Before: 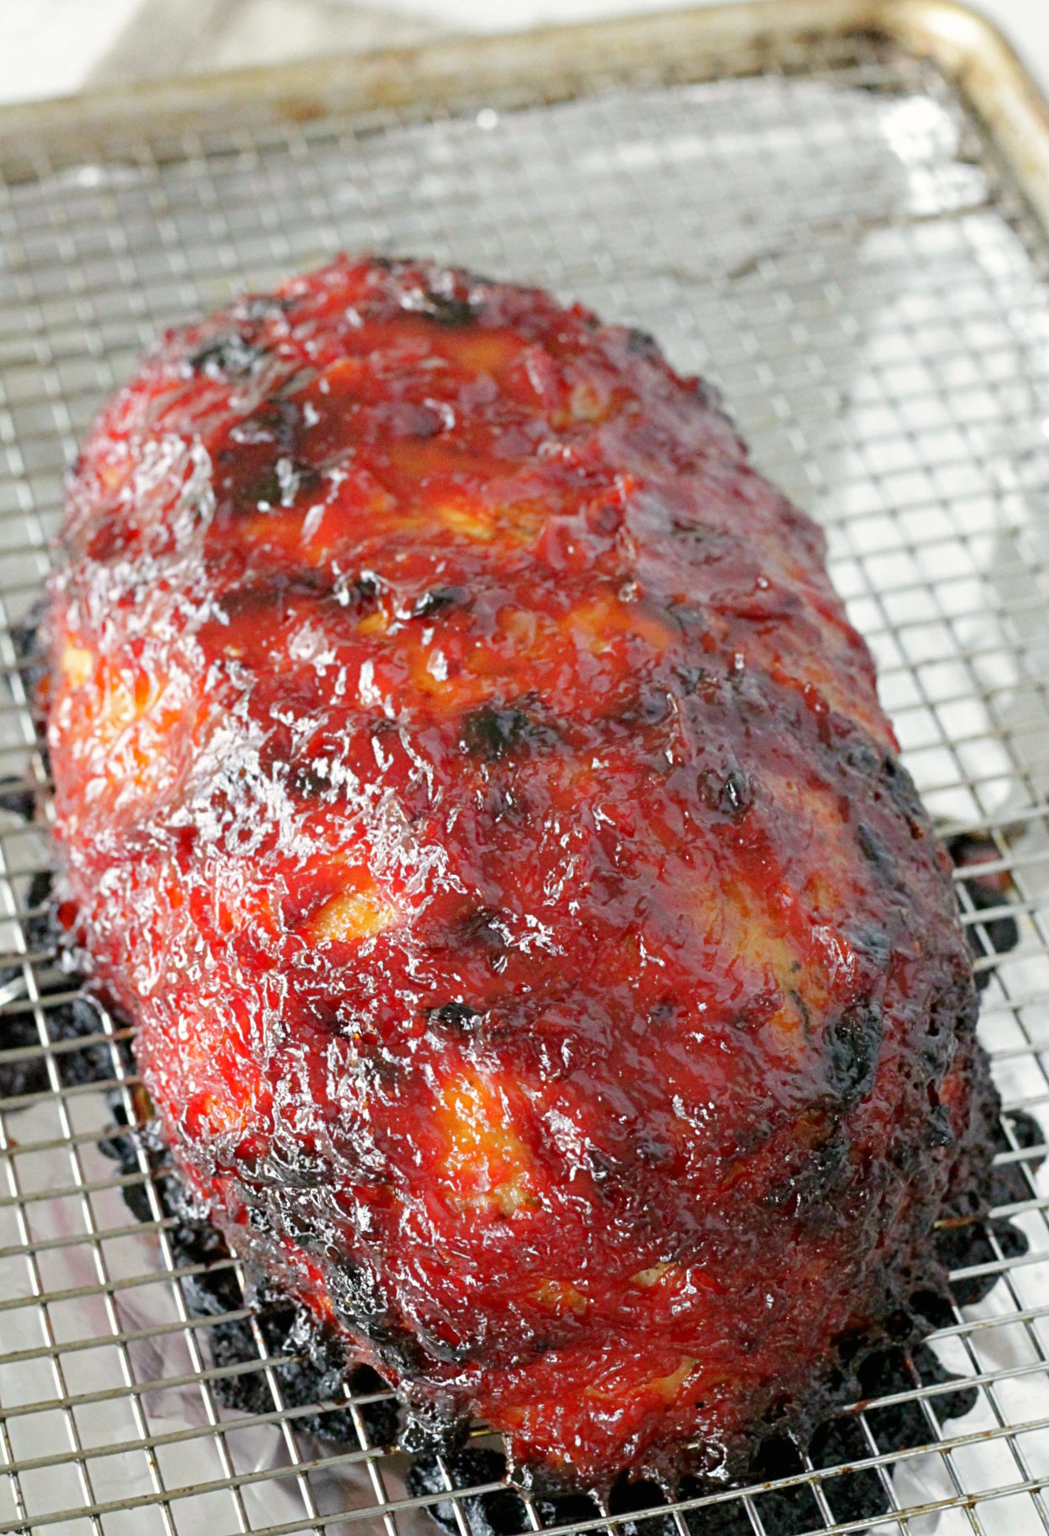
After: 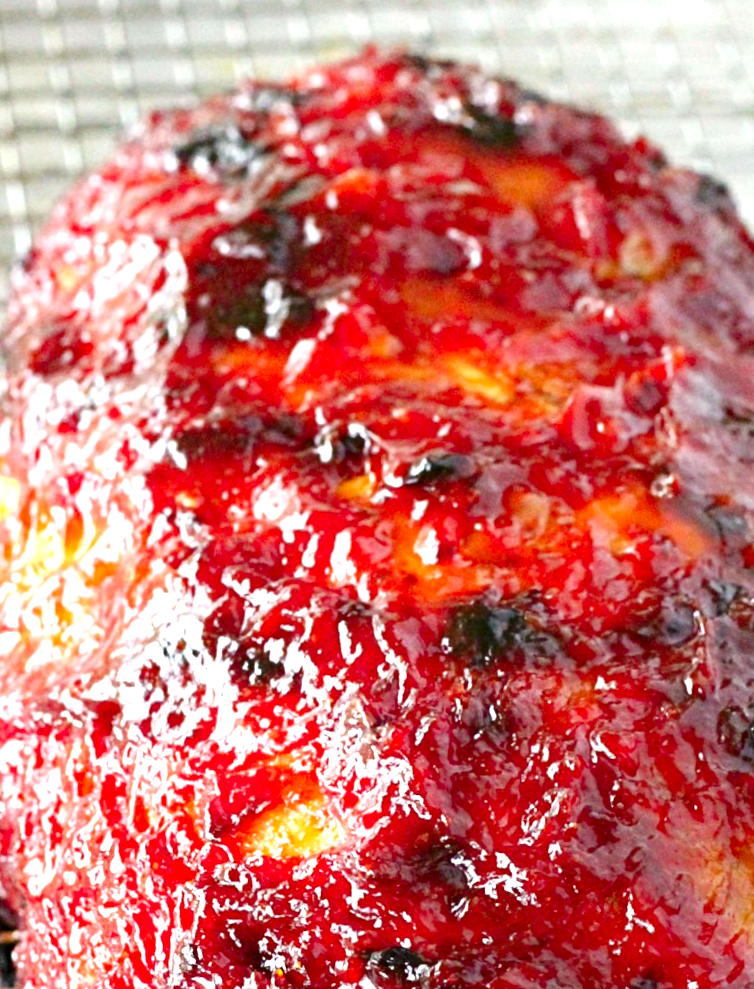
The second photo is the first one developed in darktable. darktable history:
exposure: black level correction 0, exposure 0.93 EV, compensate highlight preservation false
color balance rgb: perceptual saturation grading › global saturation 0.336%, perceptual brilliance grading › global brilliance 1.762%, perceptual brilliance grading › highlights -3.807%
contrast brightness saturation: contrast 0.128, brightness -0.224, saturation 0.146
crop and rotate: angle -6.69°, left 1.973%, top 6.782%, right 27.751%, bottom 30.205%
